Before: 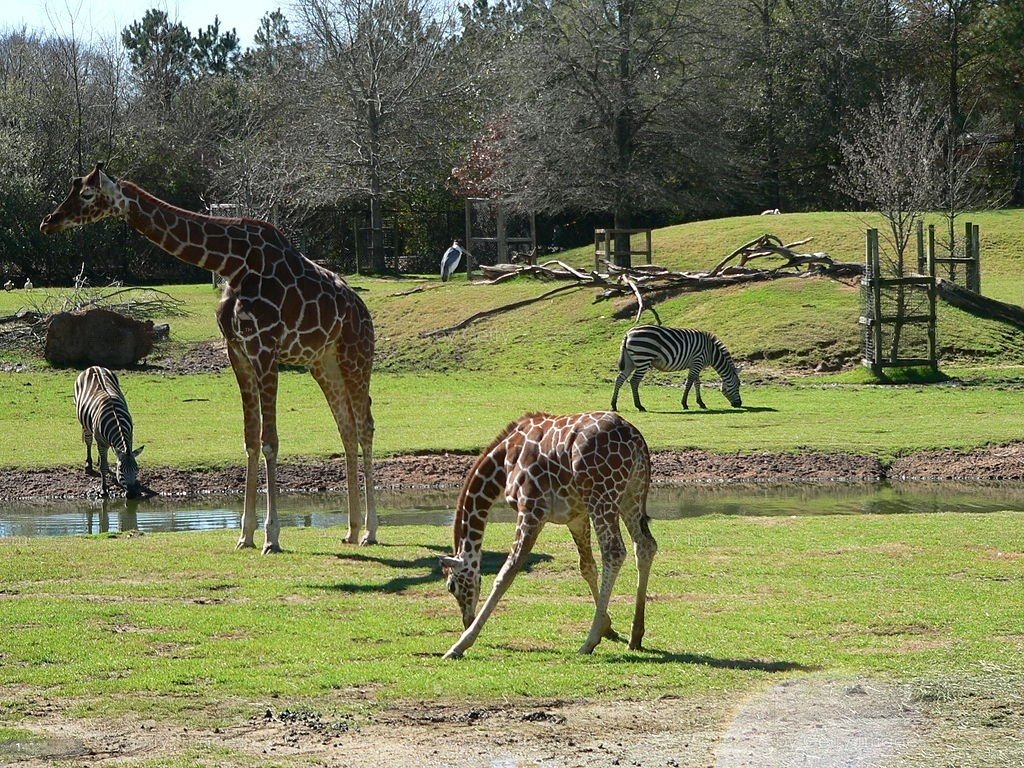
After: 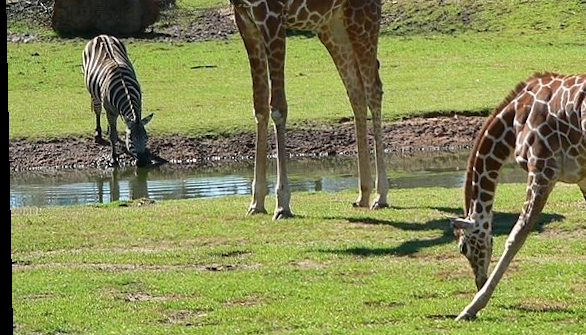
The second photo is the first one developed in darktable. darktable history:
rotate and perspective: rotation -1.17°, automatic cropping off
crop: top 44.483%, right 43.593%, bottom 12.892%
shadows and highlights: shadows 12, white point adjustment 1.2, soften with gaussian
